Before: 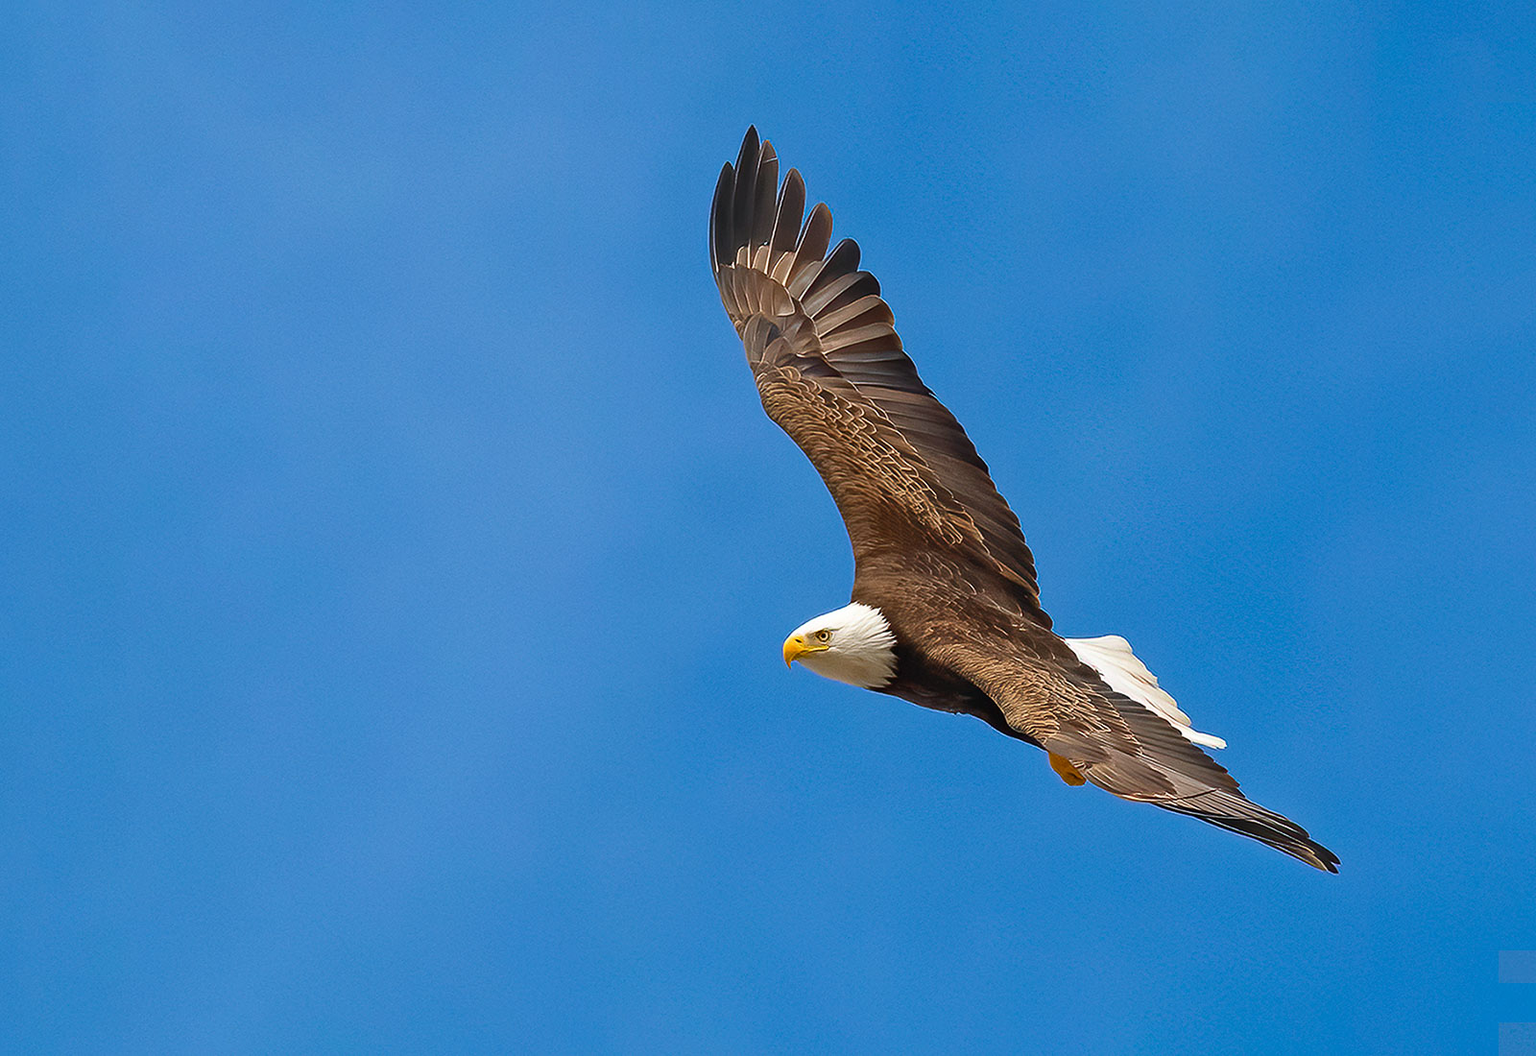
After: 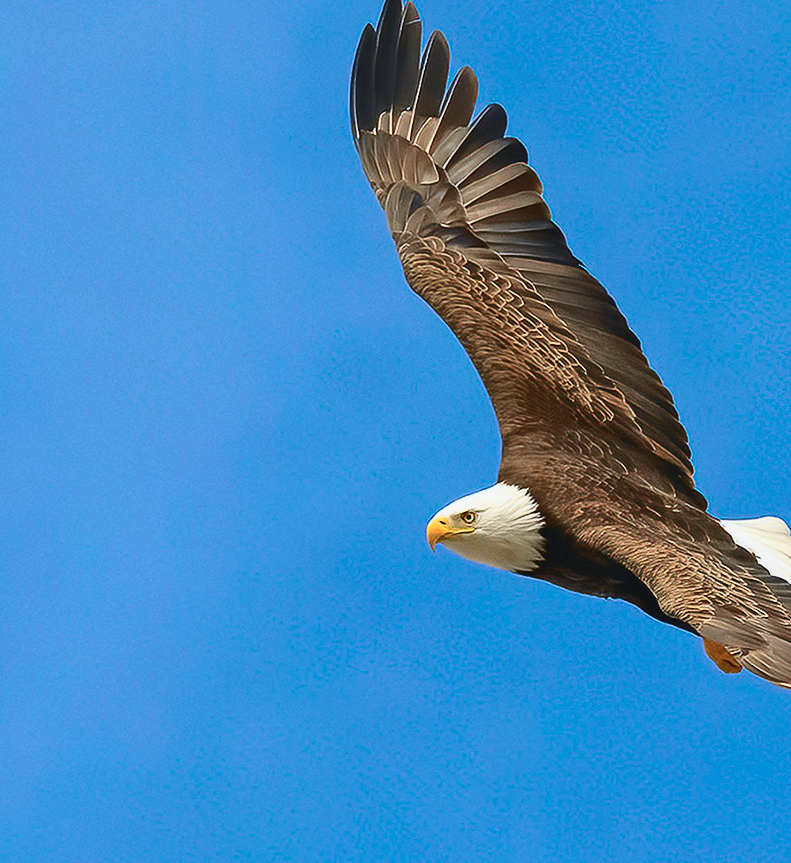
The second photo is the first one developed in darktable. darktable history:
tone curve: curves: ch0 [(0, 0.039) (0.104, 0.103) (0.273, 0.267) (0.448, 0.487) (0.704, 0.761) (0.886, 0.922) (0.994, 0.971)]; ch1 [(0, 0) (0.335, 0.298) (0.446, 0.413) (0.485, 0.487) (0.515, 0.503) (0.566, 0.563) (0.641, 0.655) (1, 1)]; ch2 [(0, 0) (0.314, 0.301) (0.421, 0.411) (0.502, 0.494) (0.528, 0.54) (0.557, 0.559) (0.612, 0.605) (0.722, 0.686) (1, 1)], color space Lab, independent channels, preserve colors none
crop and rotate: angle 0.02°, left 24.353%, top 13.219%, right 26.156%, bottom 8.224%
